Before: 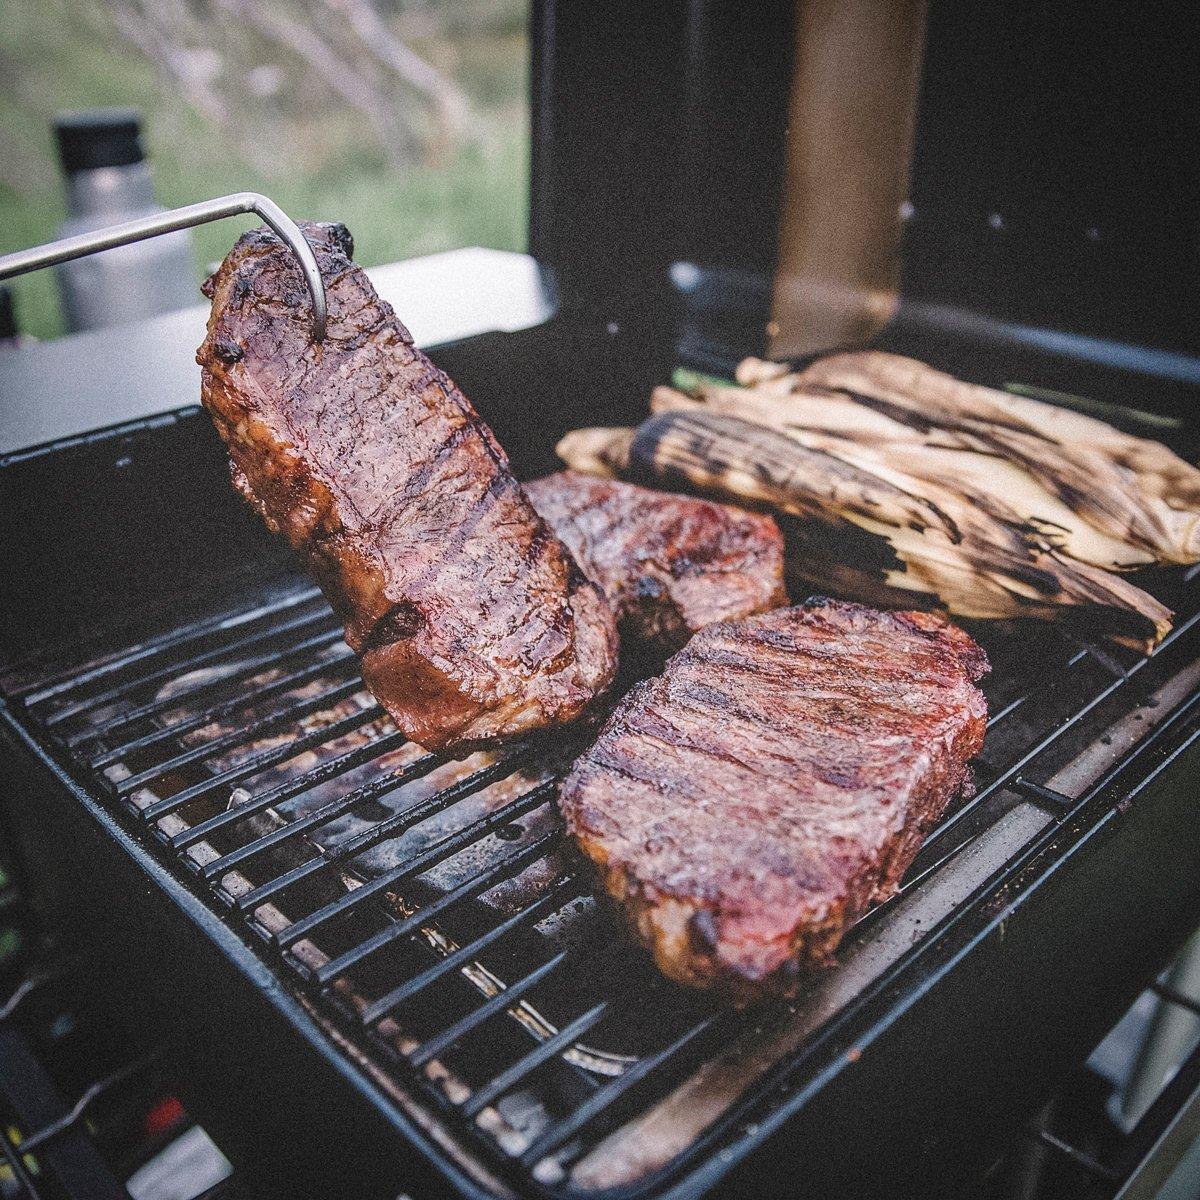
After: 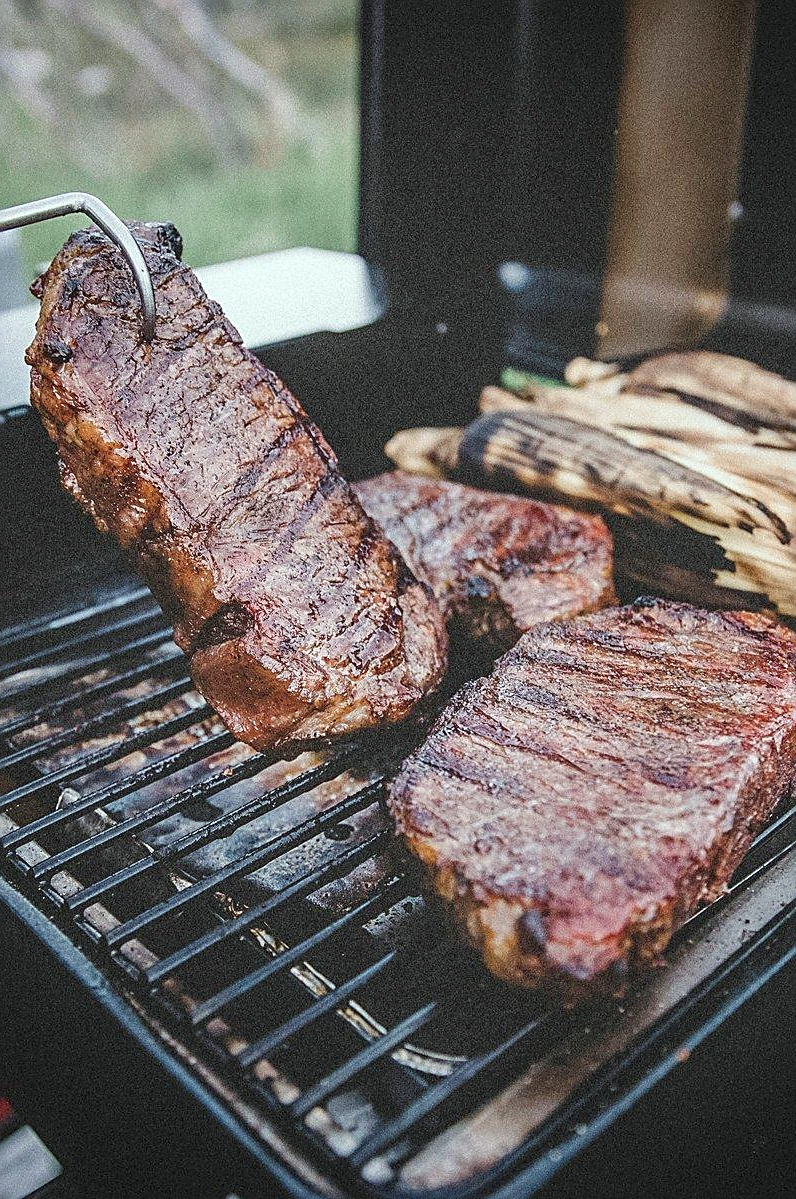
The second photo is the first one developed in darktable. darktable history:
sharpen: on, module defaults
crop and rotate: left 14.293%, right 19.371%
color correction: highlights a* -6.74, highlights b* 0.584
